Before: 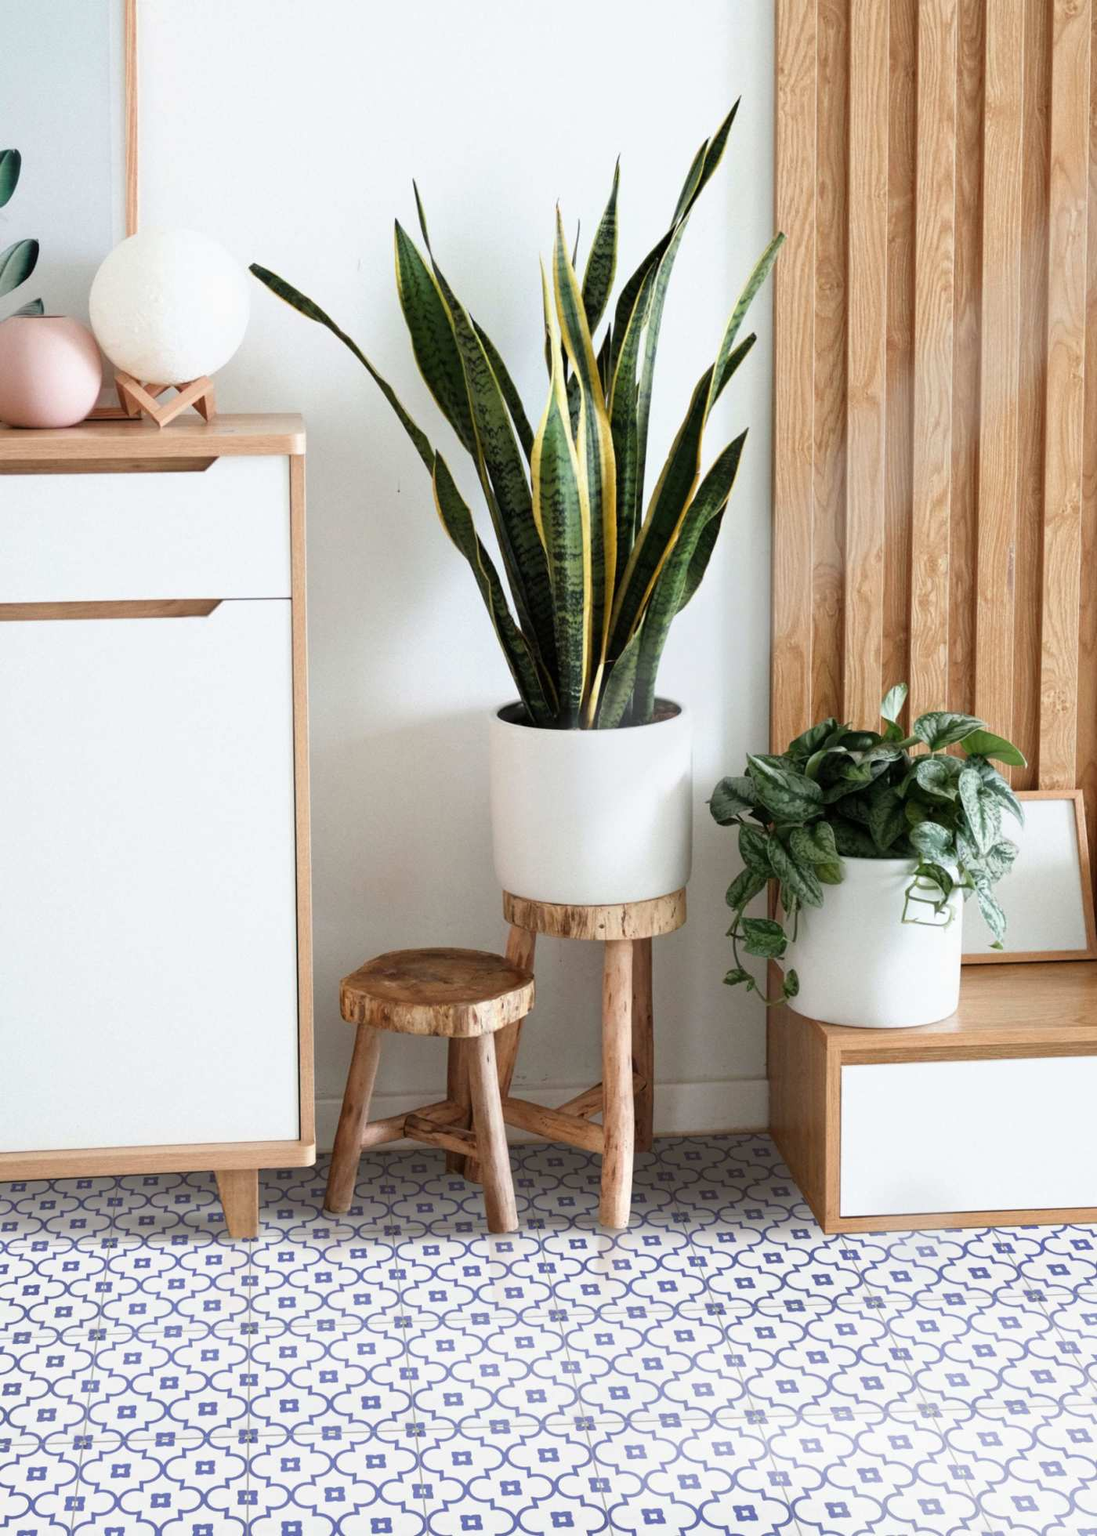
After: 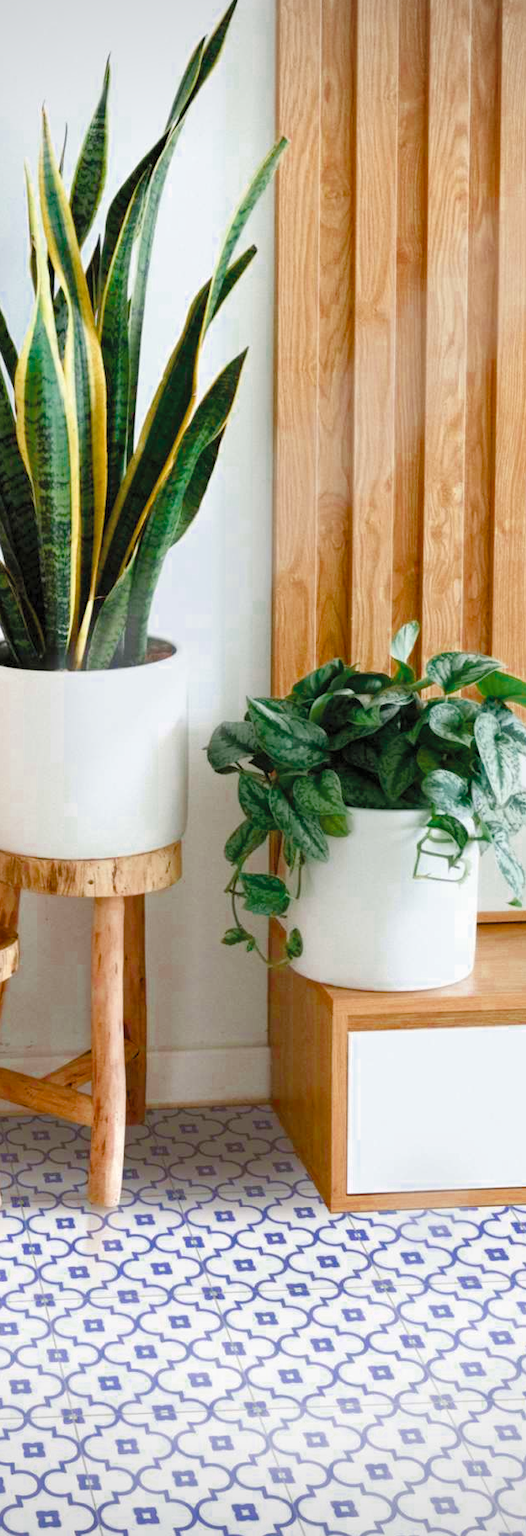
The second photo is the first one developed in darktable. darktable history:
vignetting: on, module defaults
color zones: curves: ch0 [(0, 0.5) (0.125, 0.4) (0.25, 0.5) (0.375, 0.4) (0.5, 0.4) (0.625, 0.35) (0.75, 0.35) (0.875, 0.5)]; ch1 [(0, 0.35) (0.125, 0.45) (0.25, 0.35) (0.375, 0.35) (0.5, 0.35) (0.625, 0.35) (0.75, 0.45) (0.875, 0.35)]; ch2 [(0, 0.6) (0.125, 0.5) (0.25, 0.5) (0.375, 0.6) (0.5, 0.6) (0.625, 0.5) (0.75, 0.5) (0.875, 0.5)]
crop: left 47.173%, top 6.864%, right 8.083%
color balance rgb: linear chroma grading › shadows -2.116%, linear chroma grading › highlights -14.258%, linear chroma grading › global chroma -9.806%, linear chroma grading › mid-tones -9.658%, perceptual saturation grading › global saturation 20%, perceptual saturation grading › highlights -25.786%, perceptual saturation grading › shadows 50.312%, global vibrance 44.743%
contrast brightness saturation: contrast 0.068, brightness 0.177, saturation 0.395
